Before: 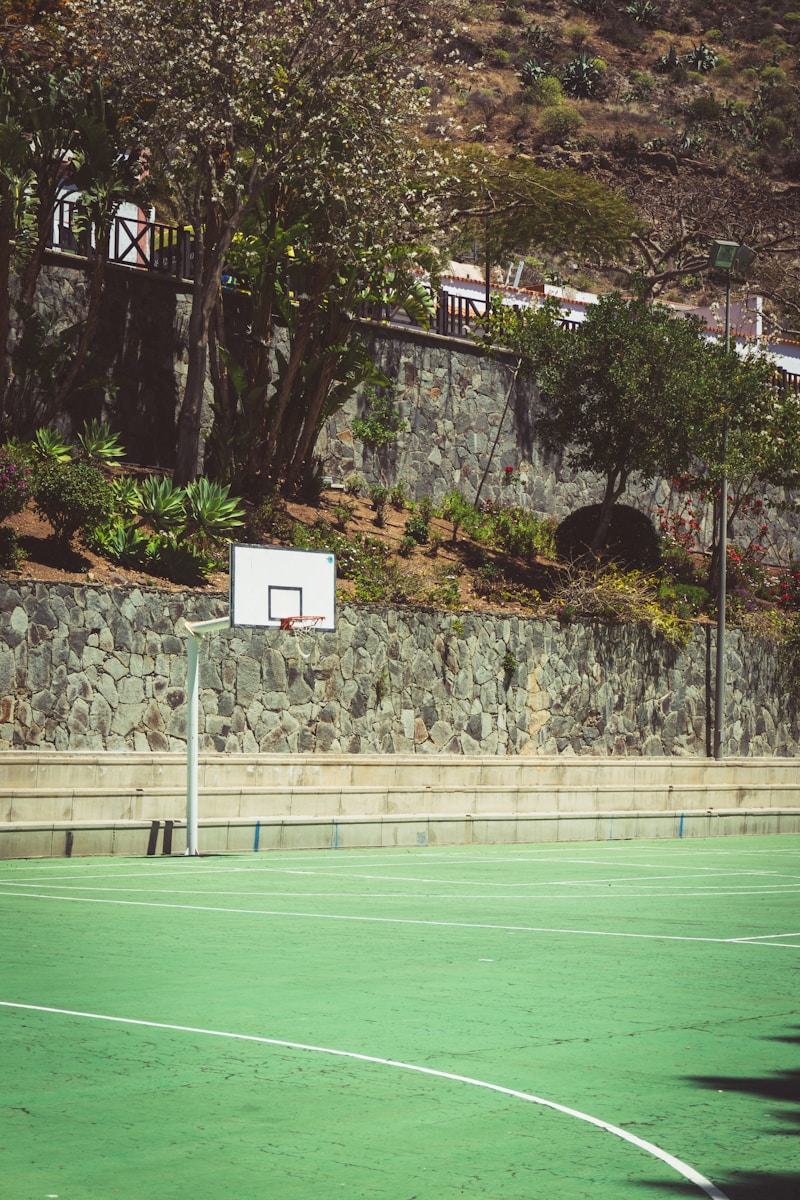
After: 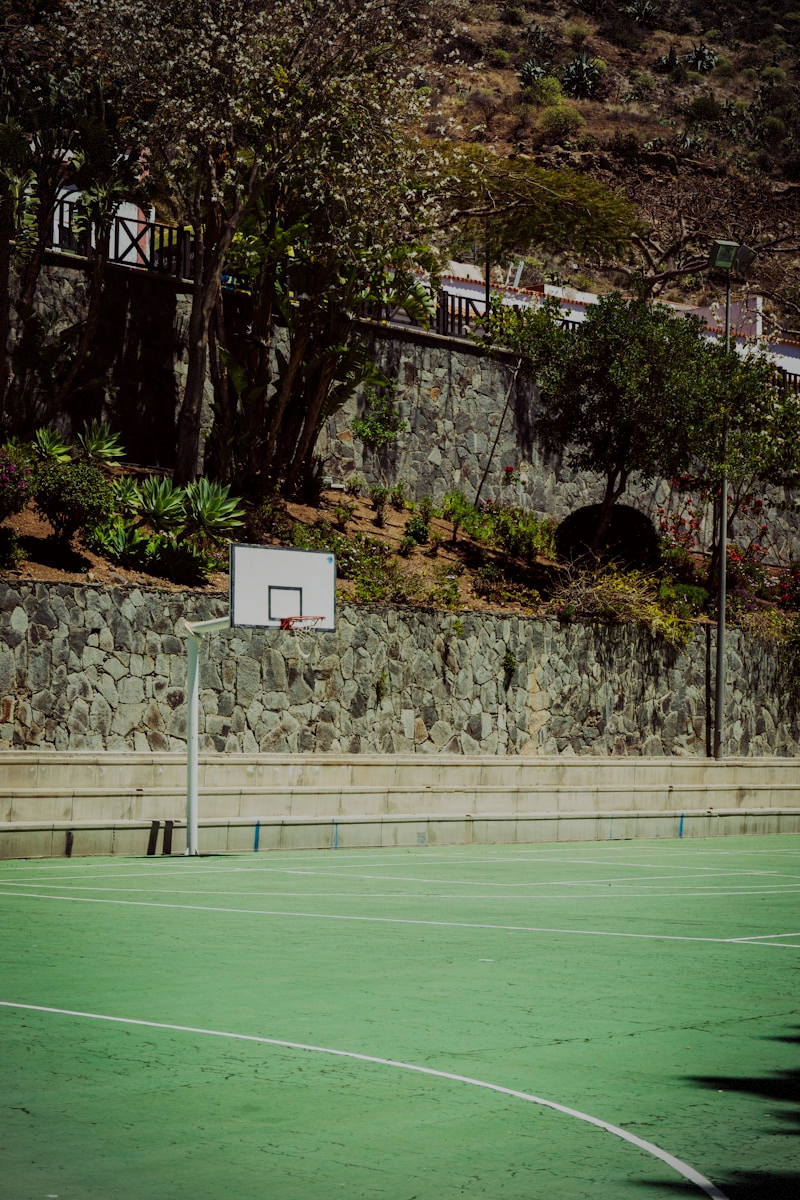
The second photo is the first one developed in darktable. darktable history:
filmic rgb: middle gray luminance 29%, black relative exposure -10.3 EV, white relative exposure 5.5 EV, threshold 6 EV, target black luminance 0%, hardness 3.95, latitude 2.04%, contrast 1.132, highlights saturation mix 5%, shadows ↔ highlights balance 15.11%, add noise in highlights 0, preserve chrominance no, color science v3 (2019), use custom middle-gray values true, iterations of high-quality reconstruction 0, contrast in highlights soft, enable highlight reconstruction true
local contrast: highlights 61%, shadows 106%, detail 107%, midtone range 0.529
exposure: exposure 0.02 EV, compensate highlight preservation false
vignetting: dithering 8-bit output, unbound false
